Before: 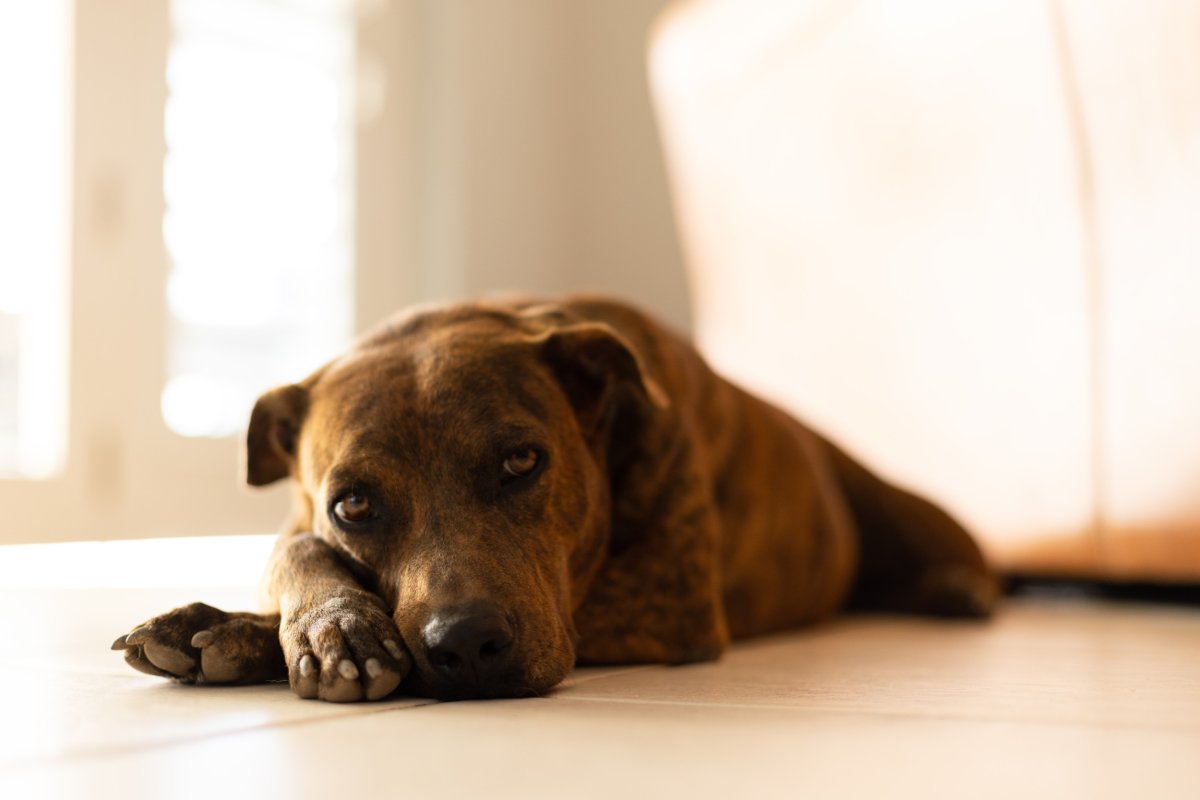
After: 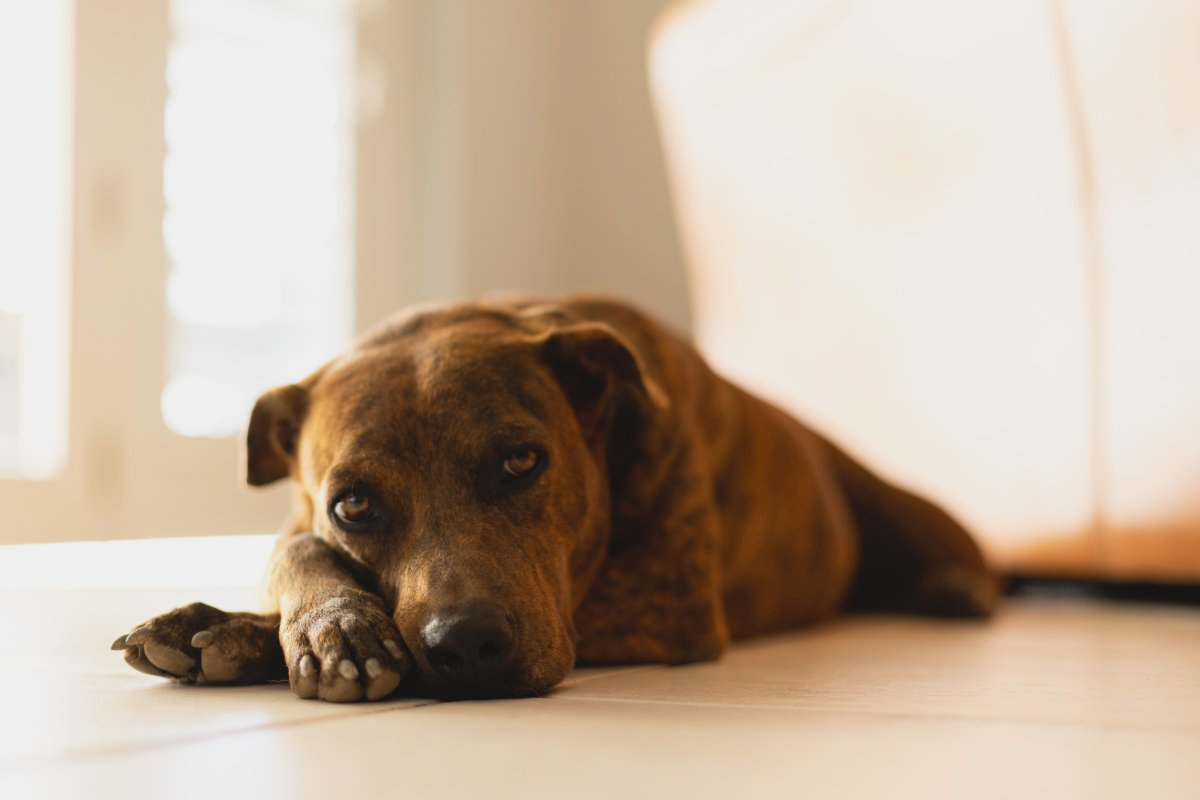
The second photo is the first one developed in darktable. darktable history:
contrast brightness saturation: contrast -0.108
